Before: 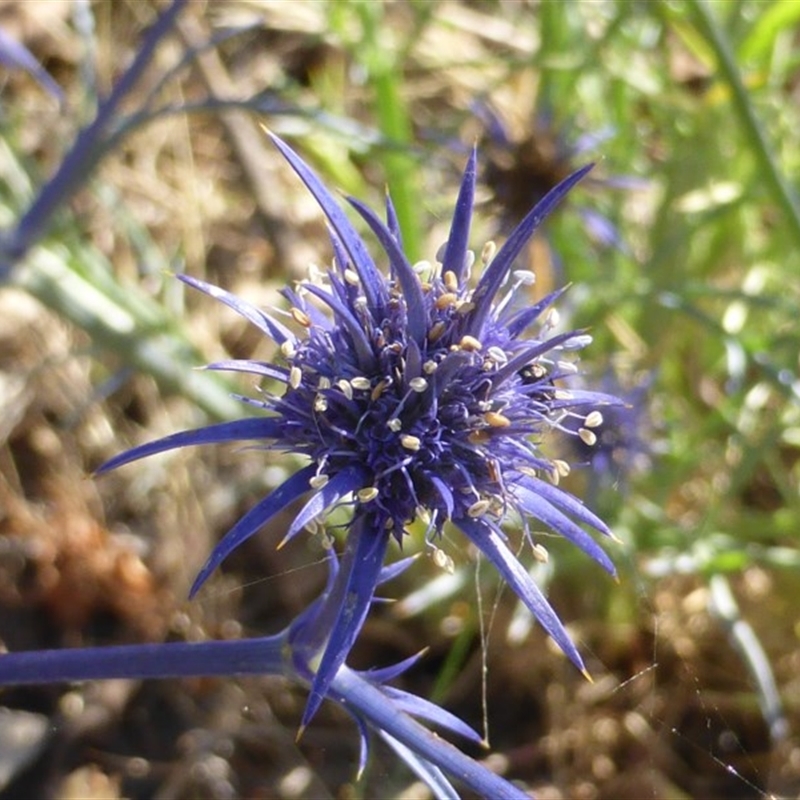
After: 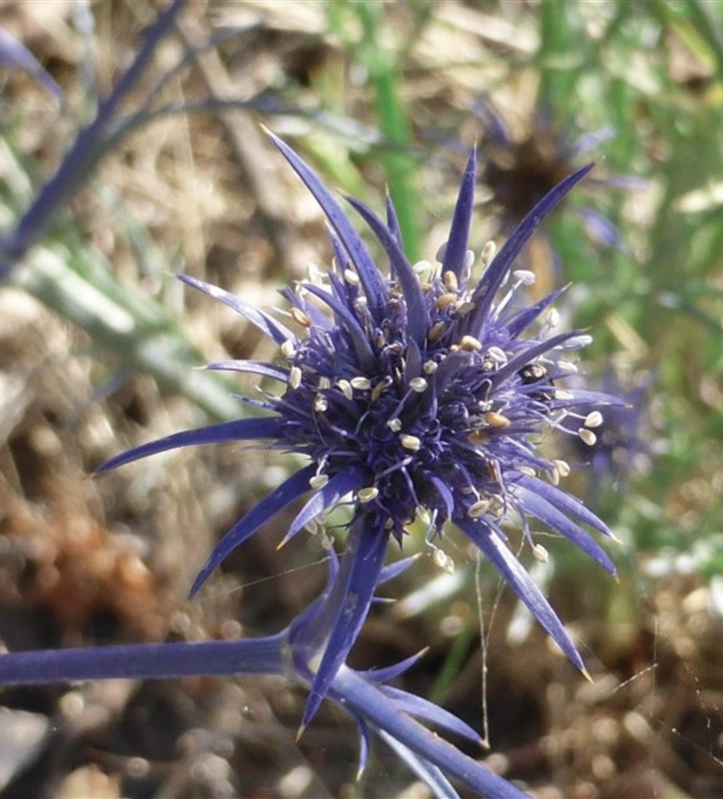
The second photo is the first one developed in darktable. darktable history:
crop: right 9.506%, bottom 0.016%
shadows and highlights: shadows 74.78, highlights -25.2, shadows color adjustment 97.99%, highlights color adjustment 57.89%, soften with gaussian
color zones: curves: ch0 [(0, 0.5) (0.125, 0.4) (0.25, 0.5) (0.375, 0.4) (0.5, 0.4) (0.625, 0.35) (0.75, 0.35) (0.875, 0.5)]; ch1 [(0, 0.35) (0.125, 0.45) (0.25, 0.35) (0.375, 0.35) (0.5, 0.35) (0.625, 0.35) (0.75, 0.45) (0.875, 0.35)]; ch2 [(0, 0.6) (0.125, 0.5) (0.25, 0.5) (0.375, 0.6) (0.5, 0.6) (0.625, 0.5) (0.75, 0.5) (0.875, 0.5)]
